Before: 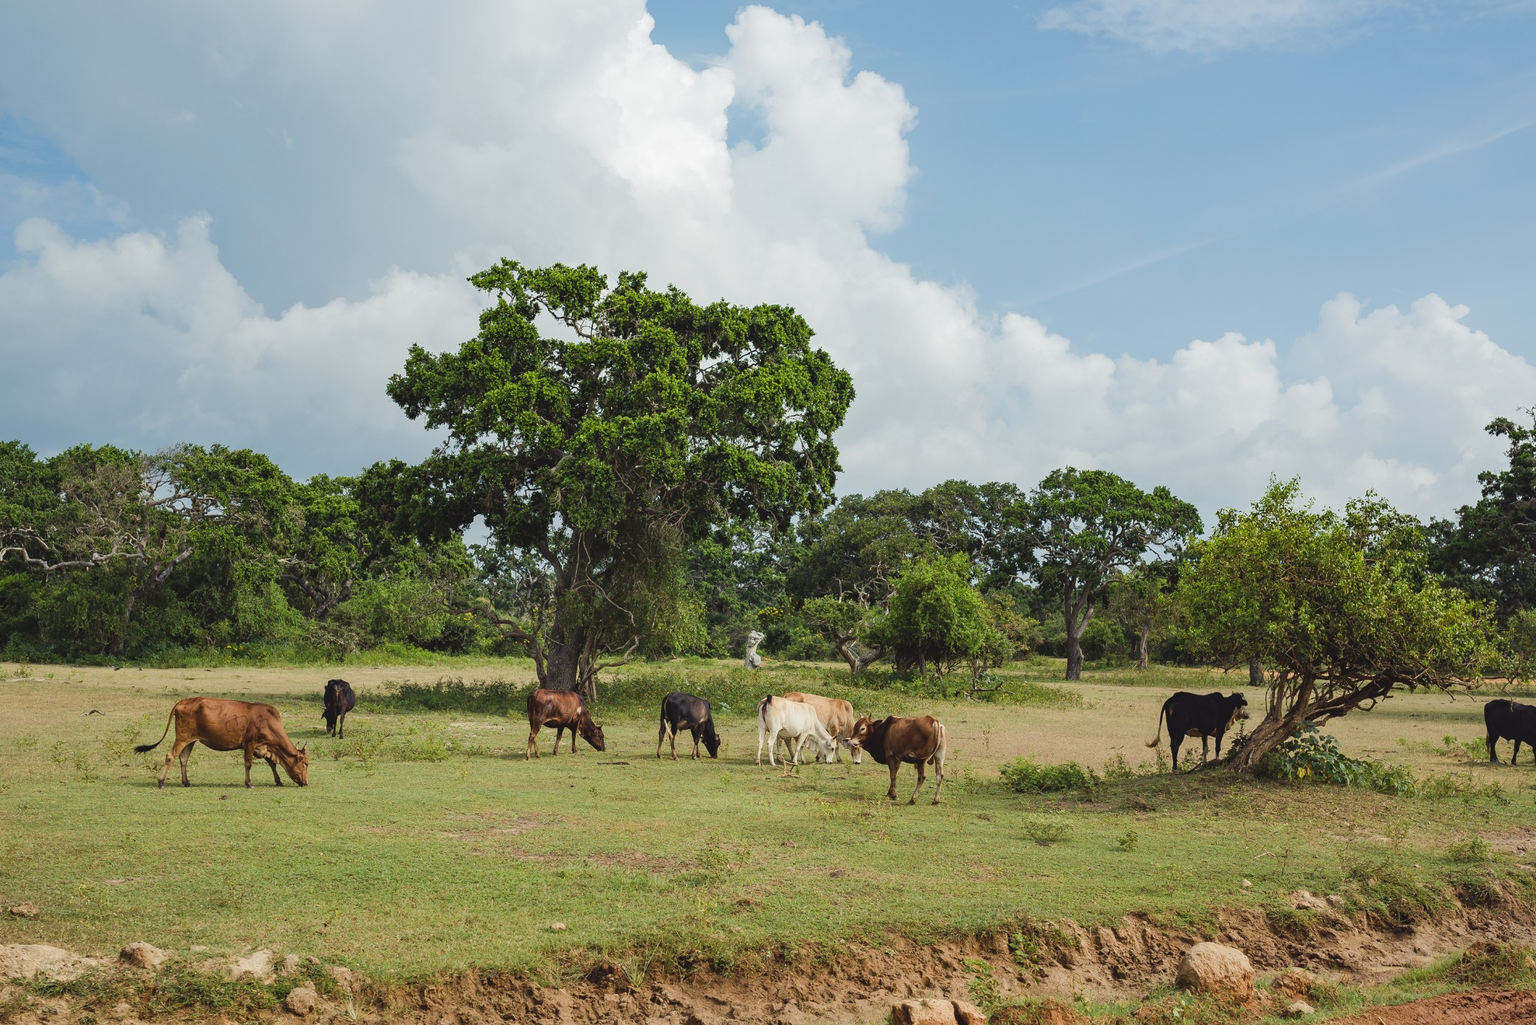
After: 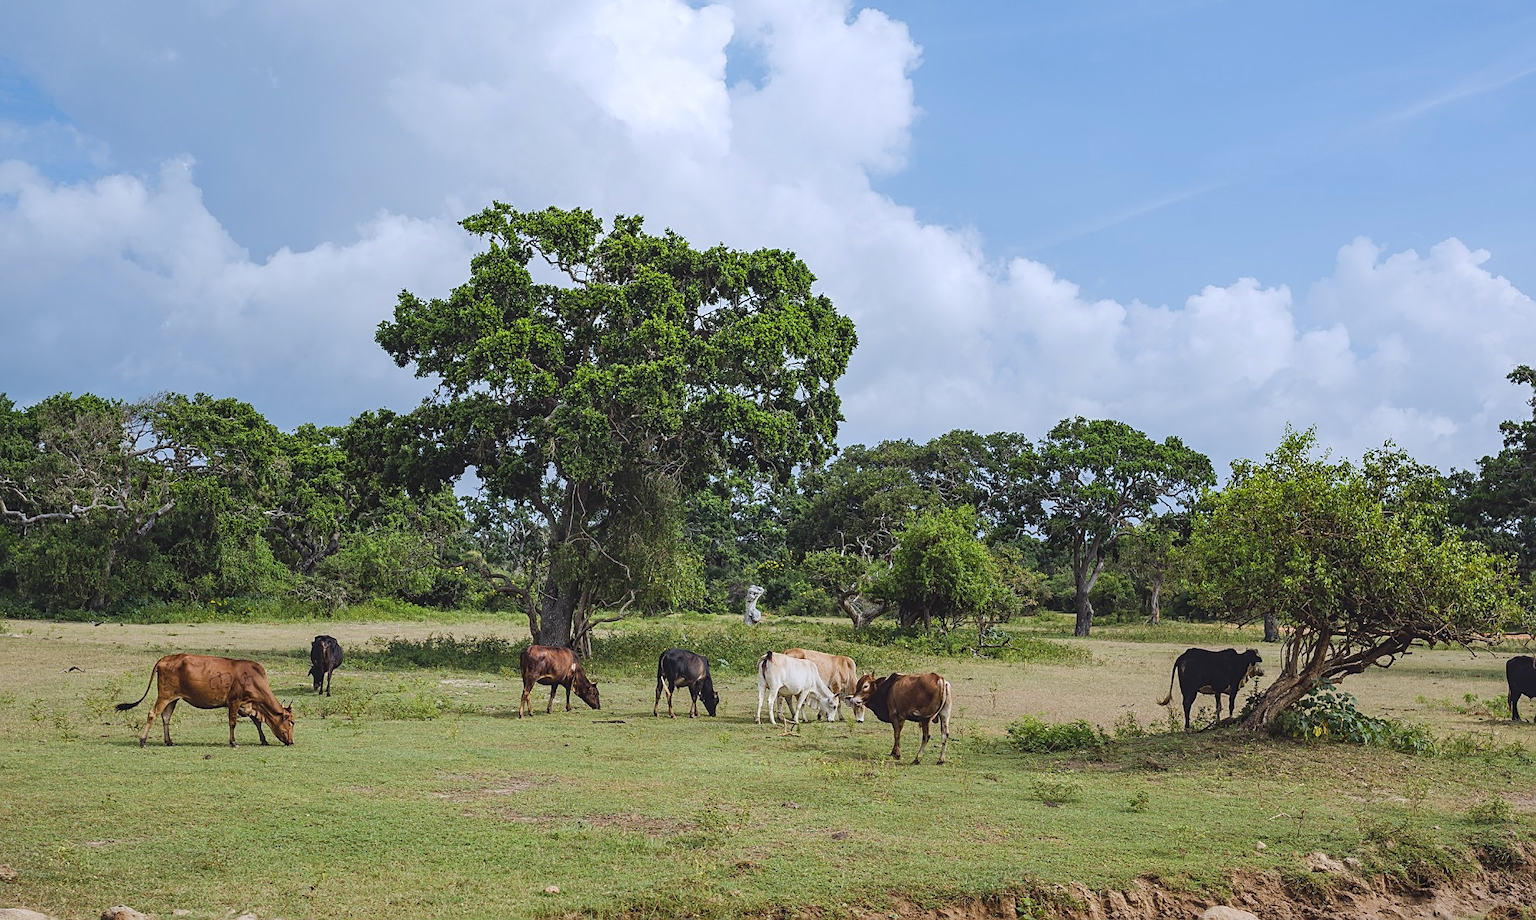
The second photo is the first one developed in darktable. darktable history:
shadows and highlights: shadows 30.86, highlights 0, soften with gaussian
crop: left 1.507%, top 6.147%, right 1.379%, bottom 6.637%
sharpen: on, module defaults
white balance: red 0.967, blue 1.119, emerald 0.756
local contrast: detail 110%
